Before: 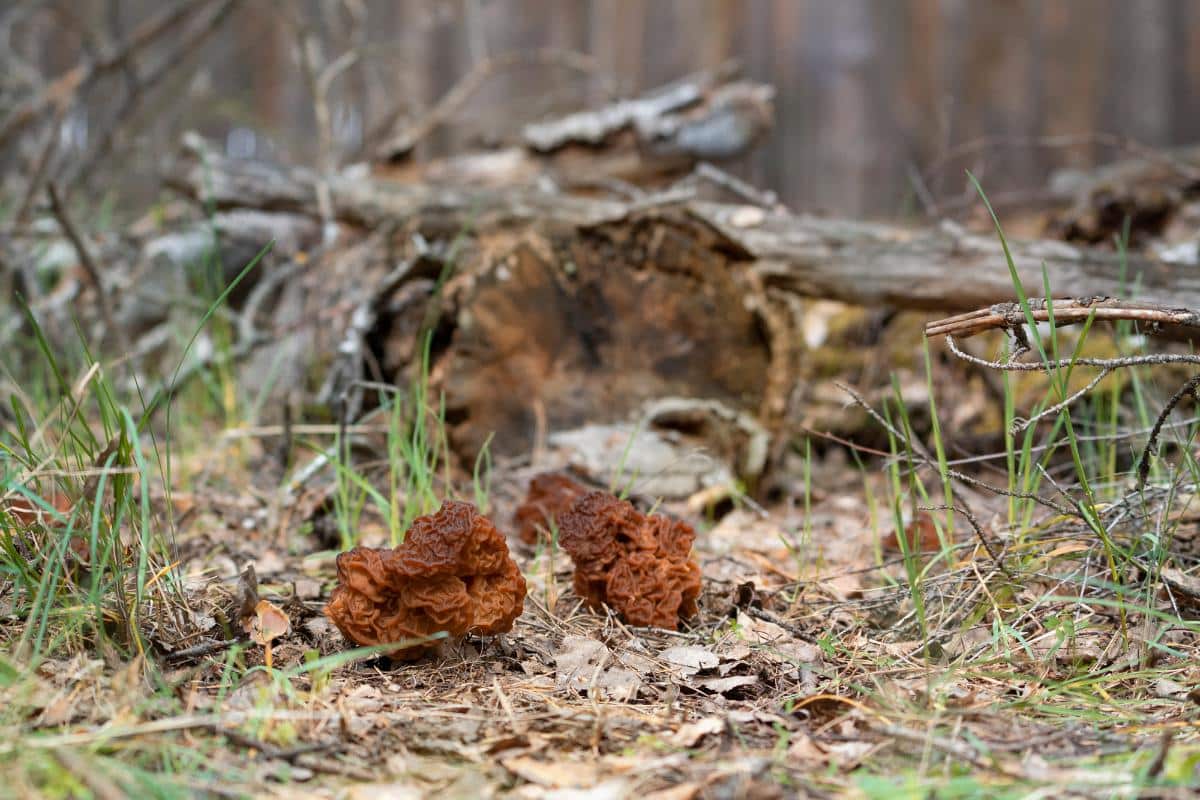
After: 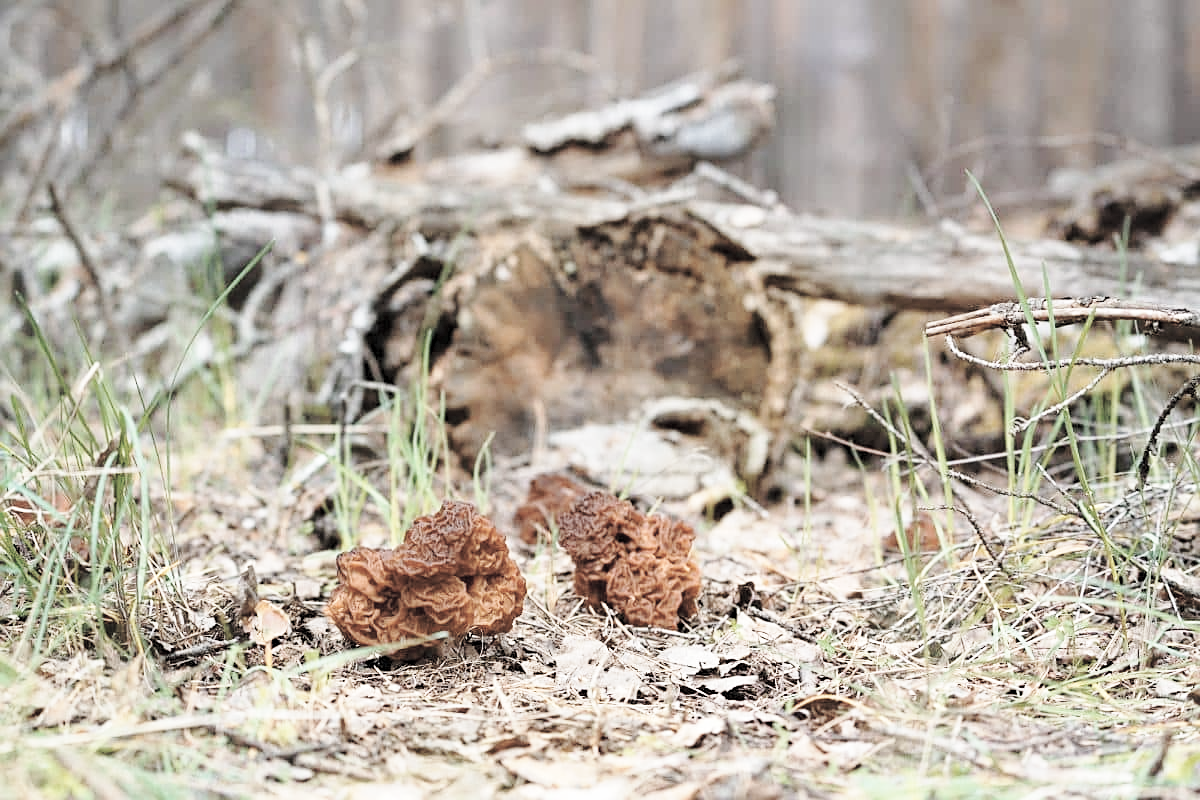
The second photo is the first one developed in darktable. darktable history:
sharpen: amount 0.493
base curve: curves: ch0 [(0, 0) (0.028, 0.03) (0.121, 0.232) (0.46, 0.748) (0.859, 0.968) (1, 1)], preserve colors none
contrast brightness saturation: brightness 0.186, saturation -0.489
